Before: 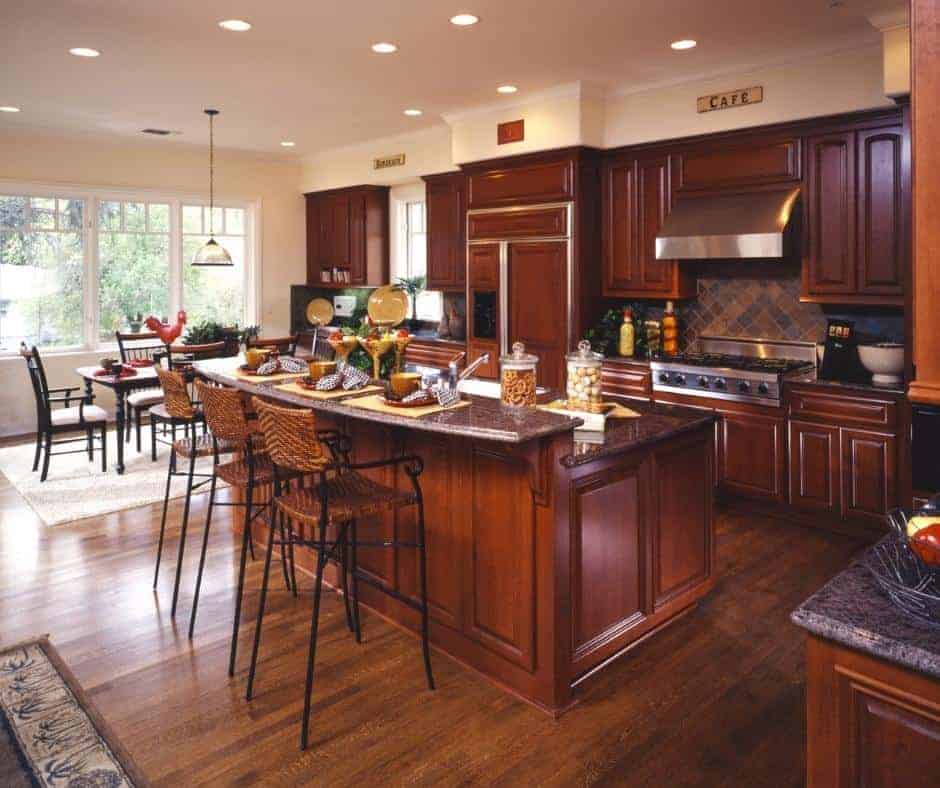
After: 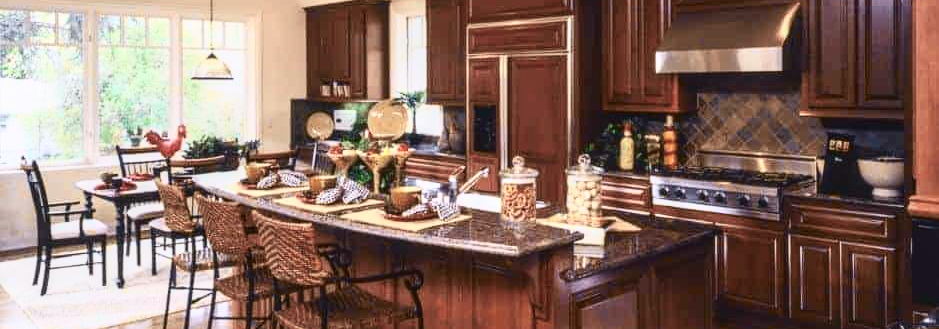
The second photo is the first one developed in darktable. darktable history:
crop and rotate: top 23.84%, bottom 34.294%
local contrast: on, module defaults
tone curve: curves: ch0 [(0, 0.039) (0.104, 0.094) (0.285, 0.301) (0.673, 0.796) (0.845, 0.932) (0.994, 0.971)]; ch1 [(0, 0) (0.356, 0.385) (0.424, 0.405) (0.498, 0.502) (0.586, 0.57) (0.657, 0.642) (1, 1)]; ch2 [(0, 0) (0.424, 0.438) (0.46, 0.453) (0.515, 0.505) (0.557, 0.57) (0.612, 0.583) (0.722, 0.67) (1, 1)], color space Lab, independent channels, preserve colors none
